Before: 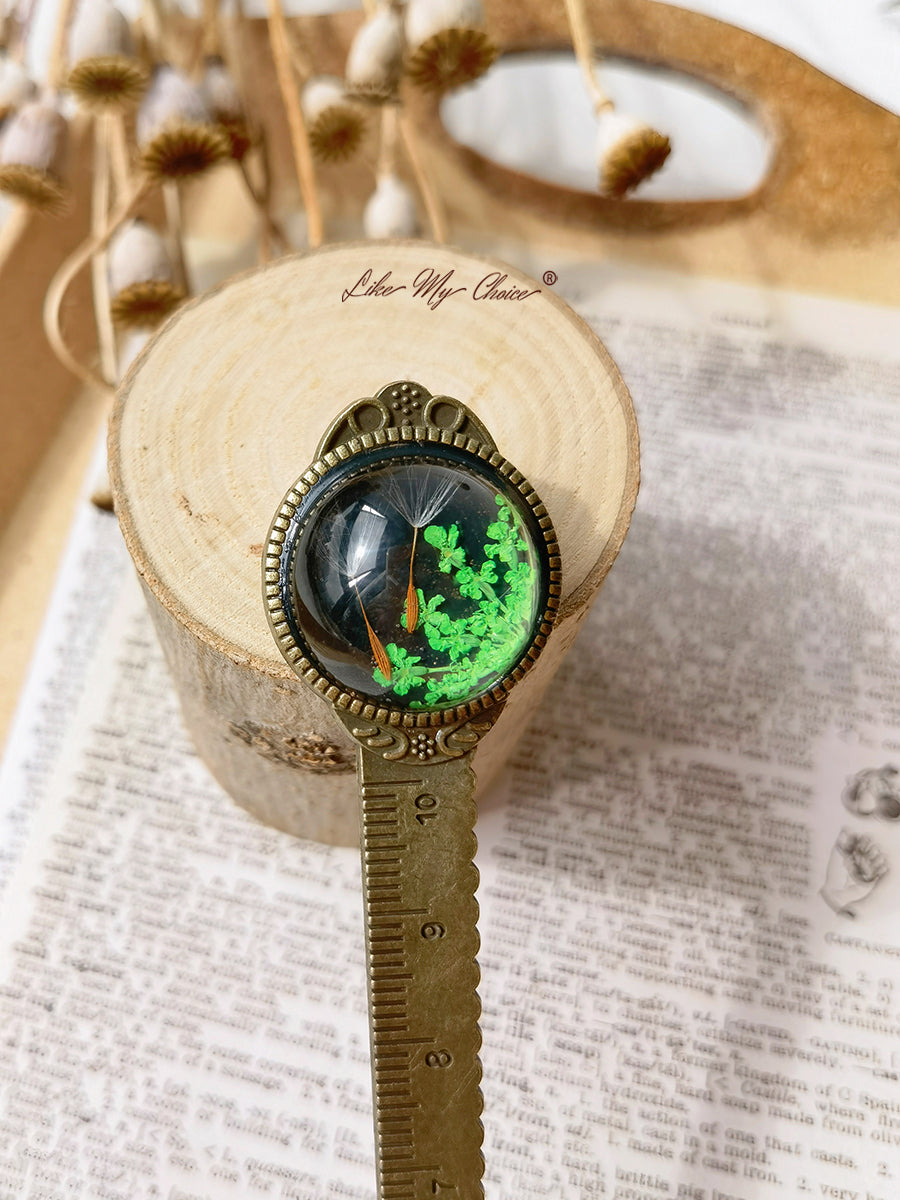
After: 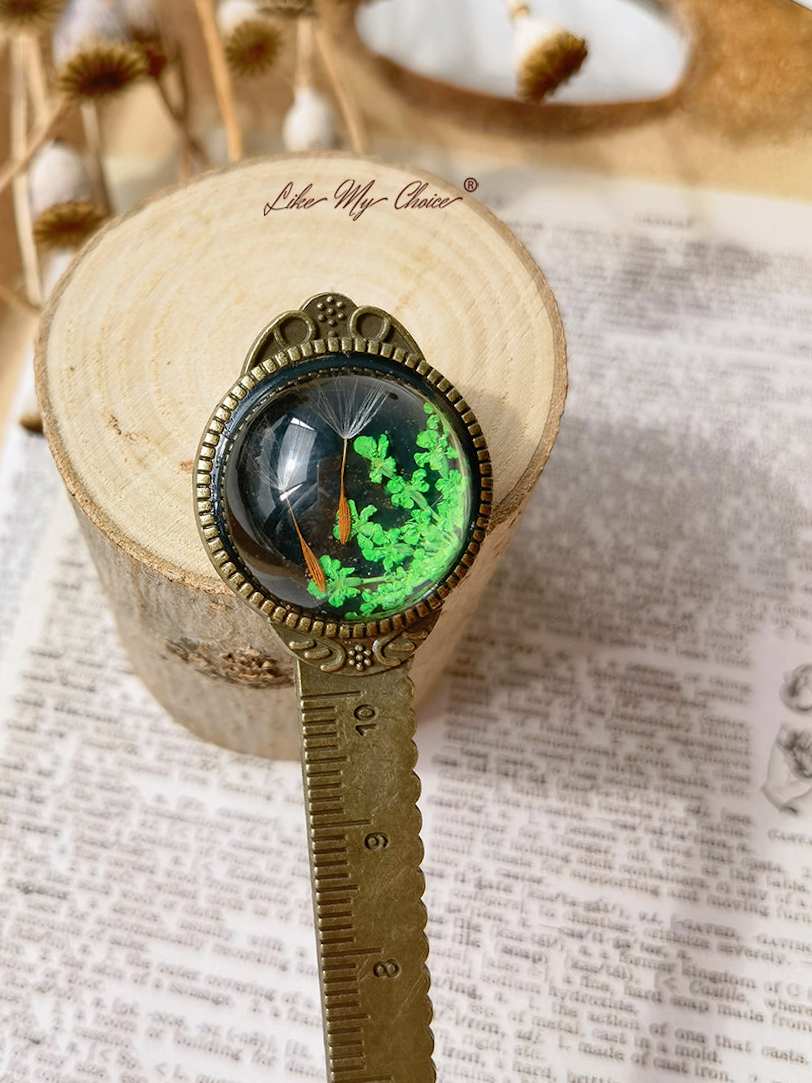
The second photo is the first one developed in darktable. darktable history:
crop and rotate: angle 1.96°, left 5.673%, top 5.673%
shadows and highlights: shadows 37.27, highlights -28.18, soften with gaussian
